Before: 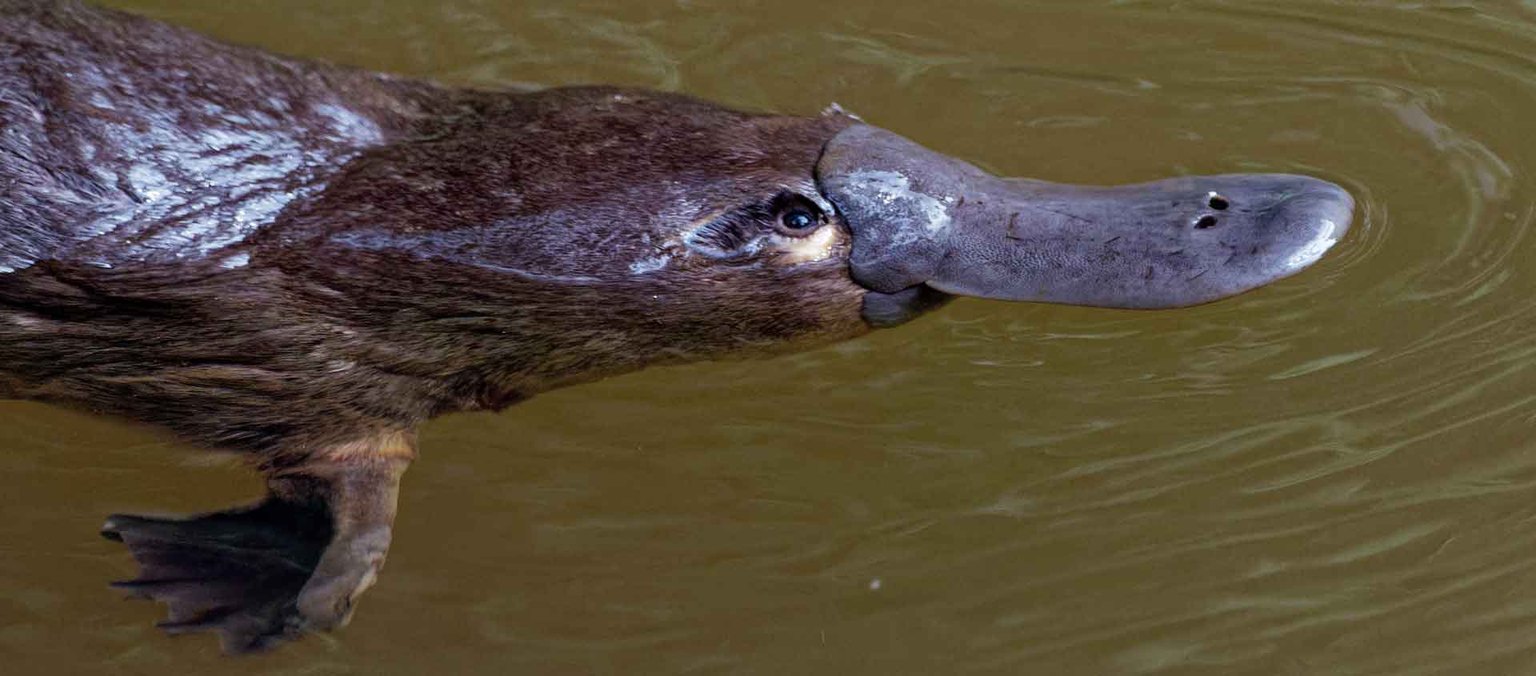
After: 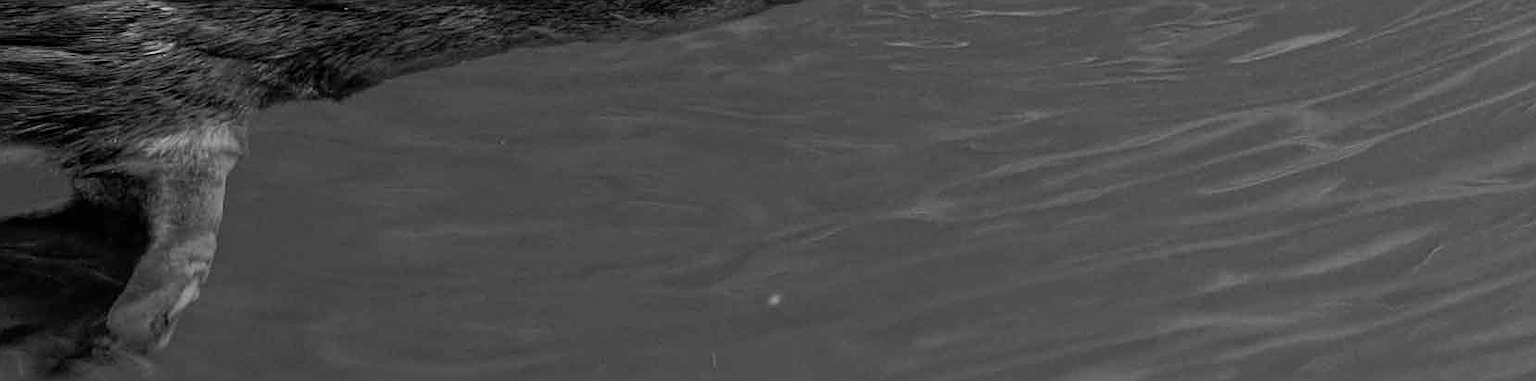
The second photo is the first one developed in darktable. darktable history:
velvia: on, module defaults
crop and rotate: left 13.306%, top 48.129%, bottom 2.928%
sharpen: on, module defaults
monochrome: a 32, b 64, size 2.3
